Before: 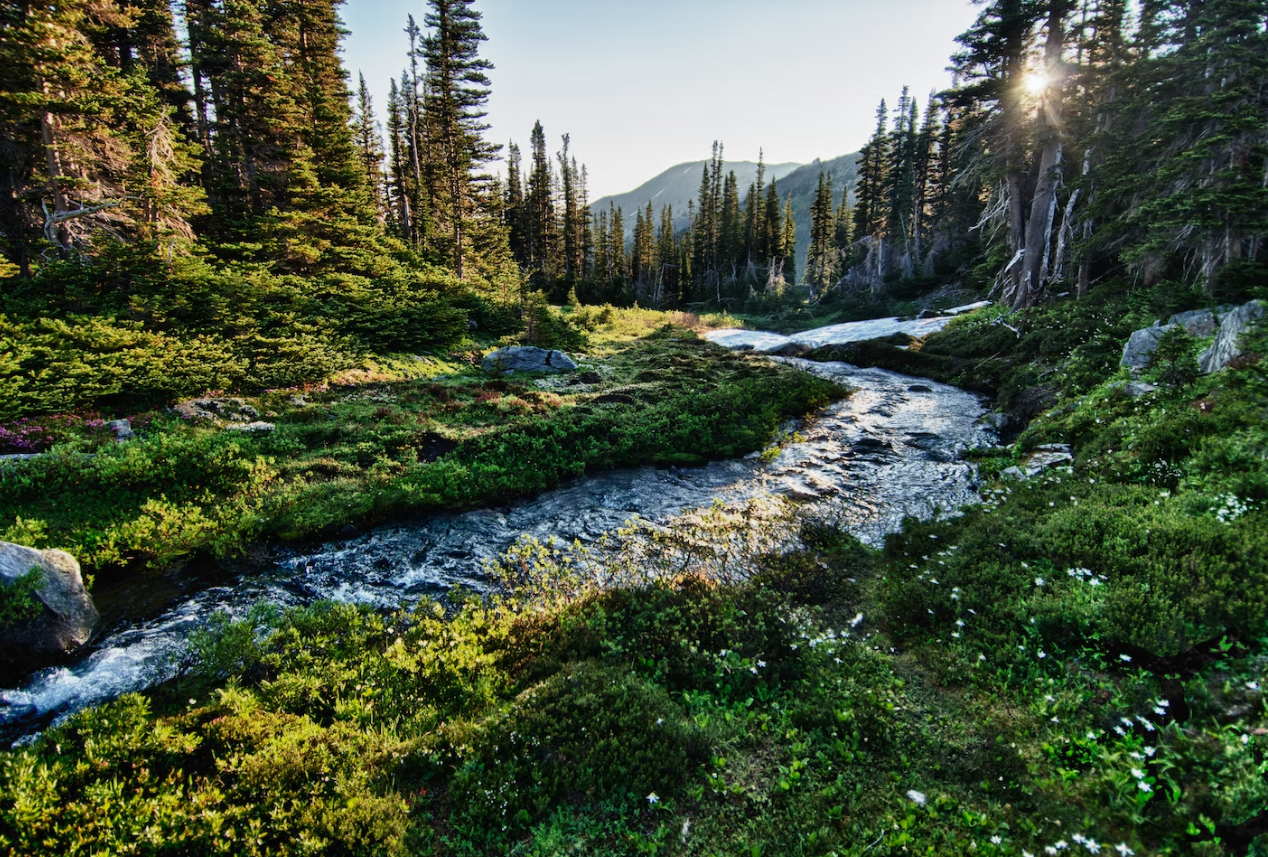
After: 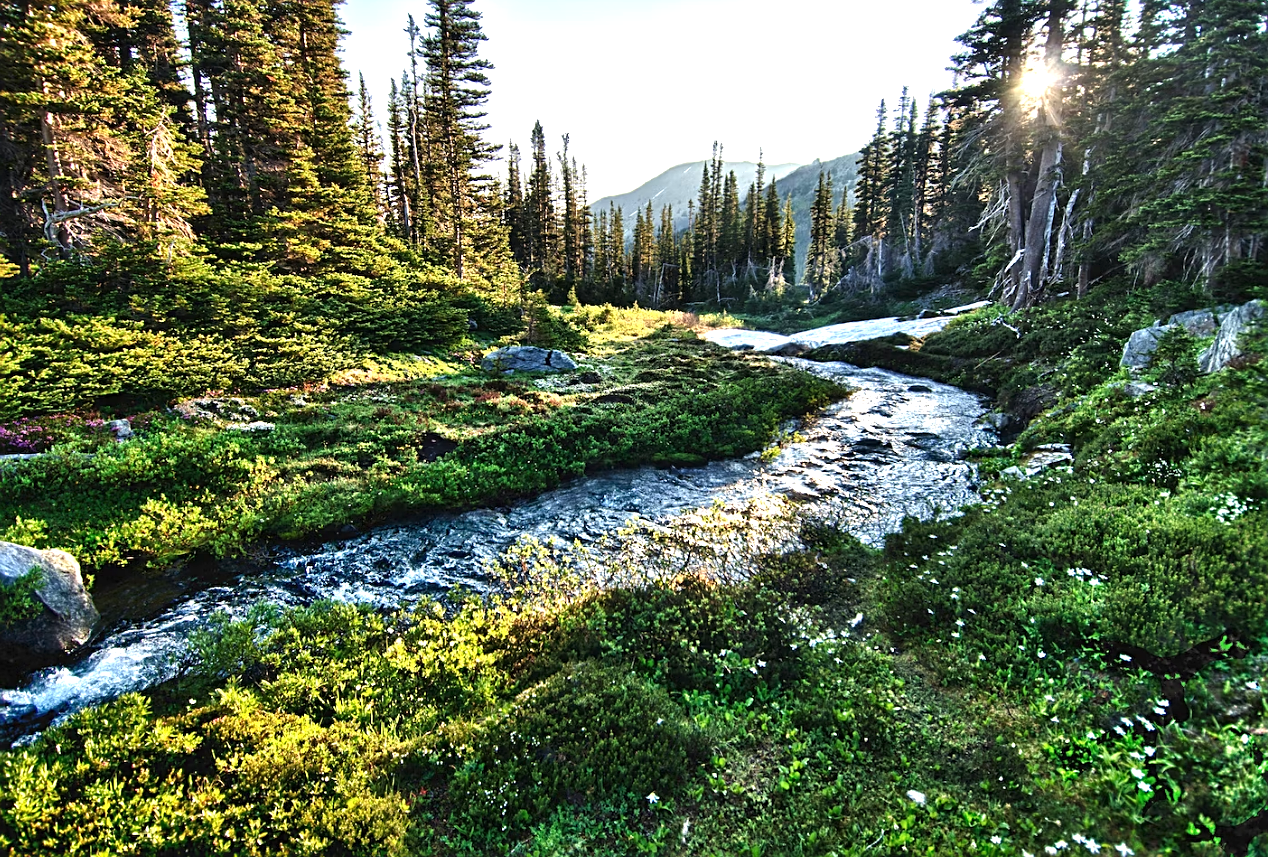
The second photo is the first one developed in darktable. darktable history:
exposure: black level correction -0.001, exposure 0.9 EV, compensate exposure bias true, compensate highlight preservation false
sharpen: on, module defaults
